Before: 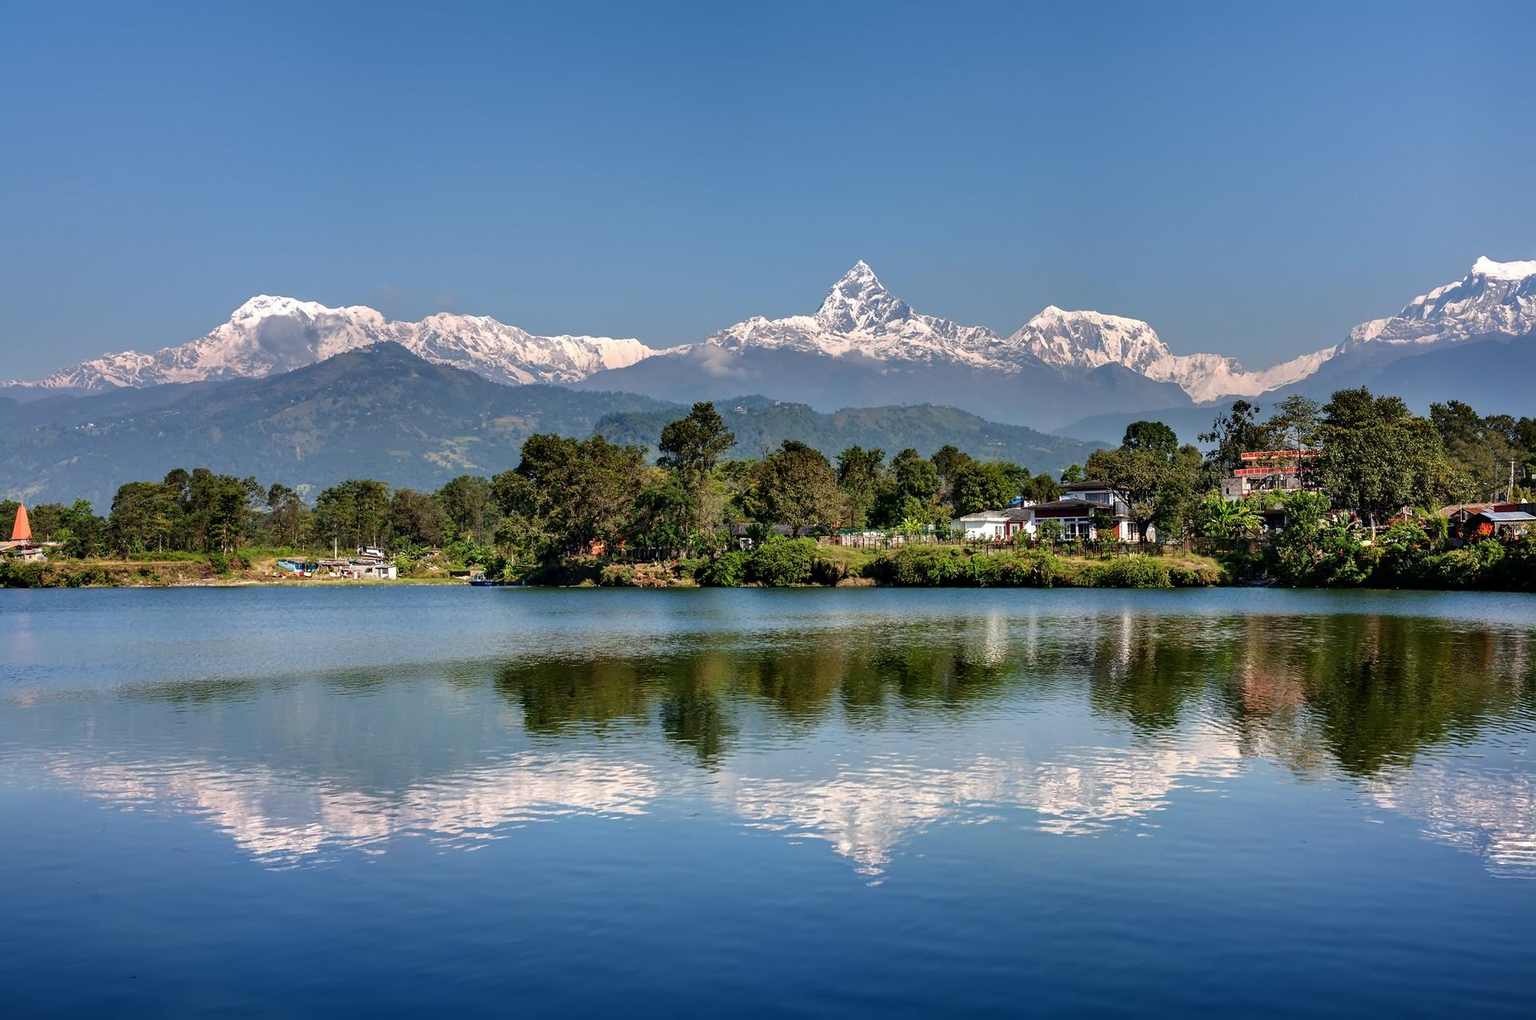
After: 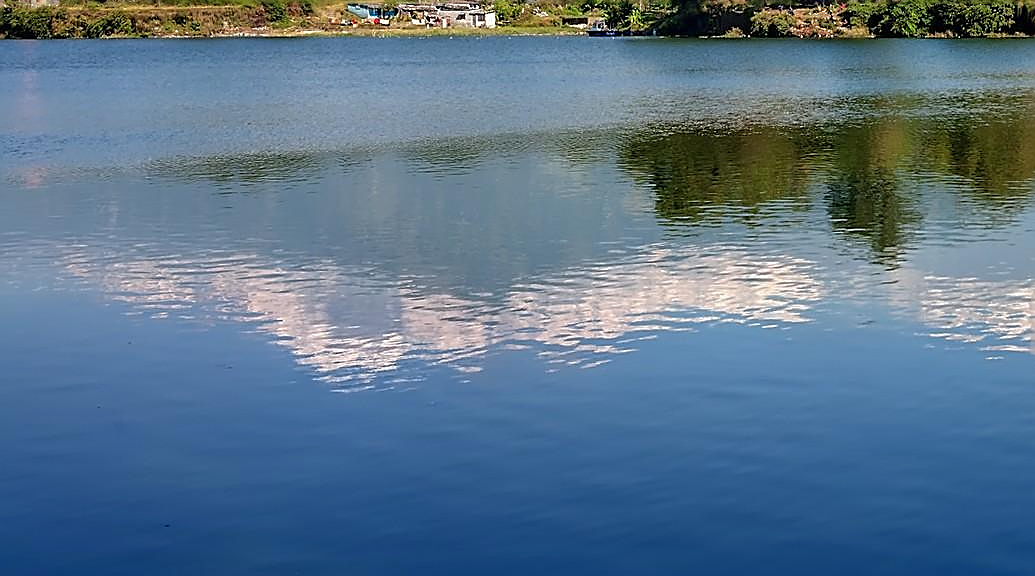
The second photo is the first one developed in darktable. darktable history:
crop and rotate: top 54.634%, right 46.085%, bottom 0.171%
levels: mode automatic
sharpen: radius 1.426, amount 1.264, threshold 0.679
shadows and highlights: highlights -60.1
